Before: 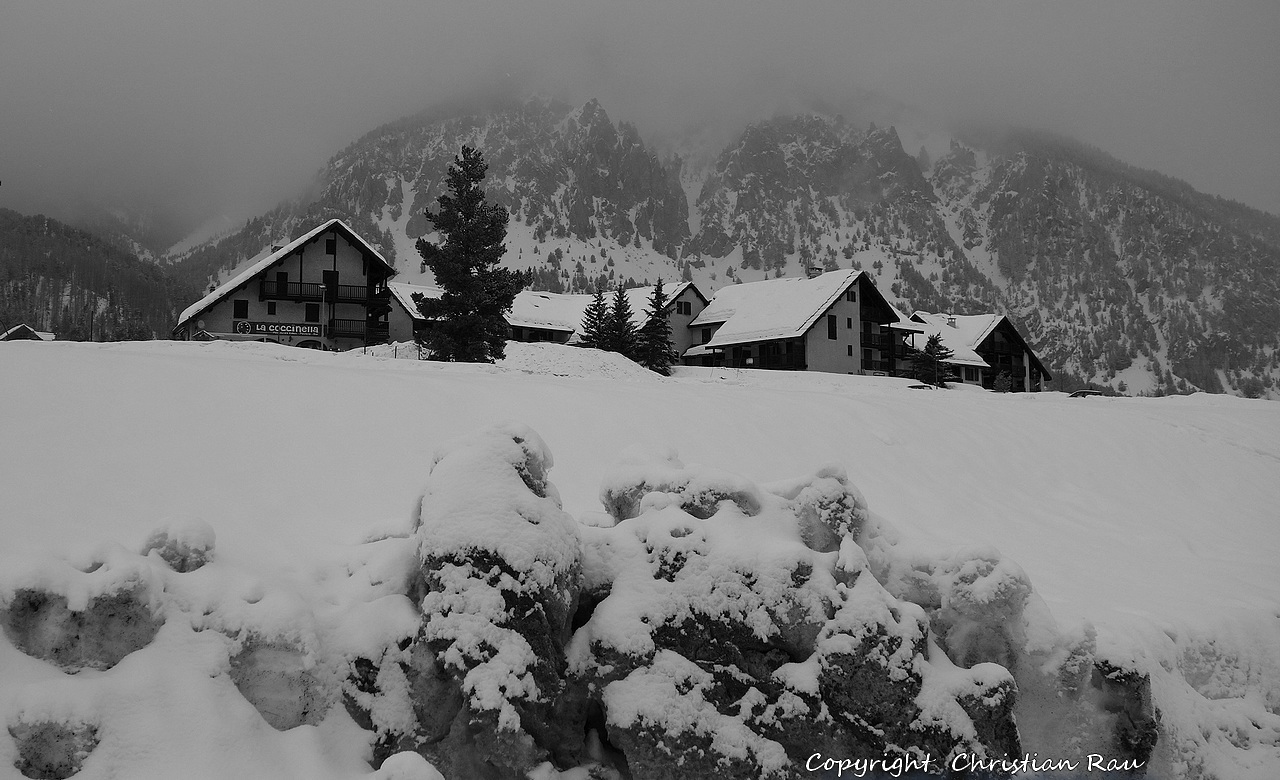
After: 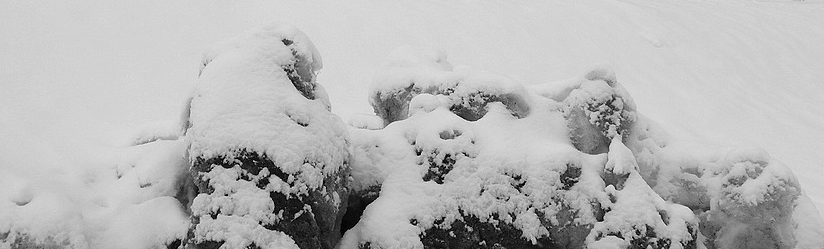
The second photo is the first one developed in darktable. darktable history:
exposure: exposure 0.648 EV, compensate highlight preservation false
crop: left 18.091%, top 51.13%, right 17.525%, bottom 16.85%
